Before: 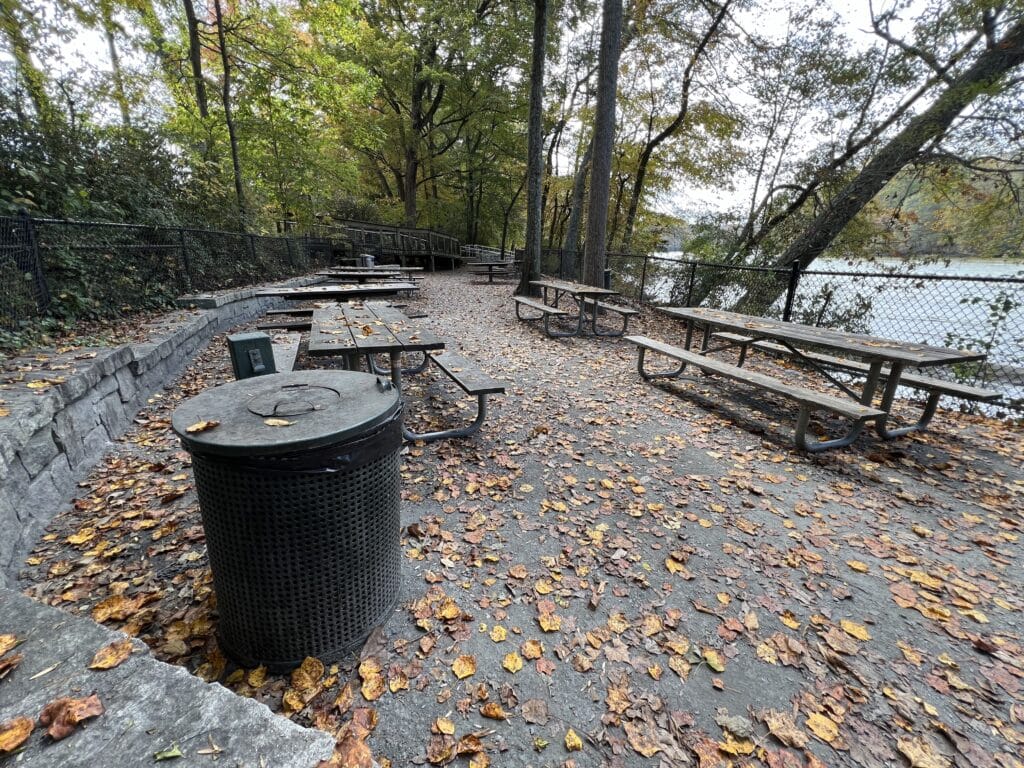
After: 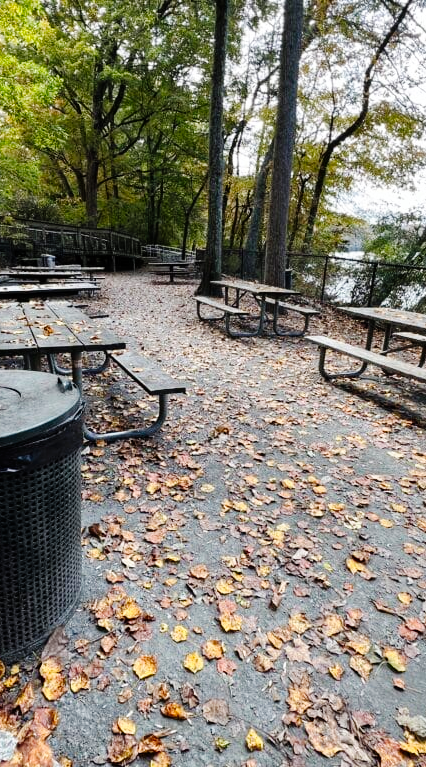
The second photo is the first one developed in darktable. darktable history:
color balance: contrast -0.5%
tone curve: curves: ch0 [(0, 0) (0.003, 0.004) (0.011, 0.006) (0.025, 0.011) (0.044, 0.017) (0.069, 0.029) (0.1, 0.047) (0.136, 0.07) (0.177, 0.121) (0.224, 0.182) (0.277, 0.257) (0.335, 0.342) (0.399, 0.432) (0.468, 0.526) (0.543, 0.621) (0.623, 0.711) (0.709, 0.792) (0.801, 0.87) (0.898, 0.951) (1, 1)], preserve colors none
crop: left 31.229%, right 27.105%
